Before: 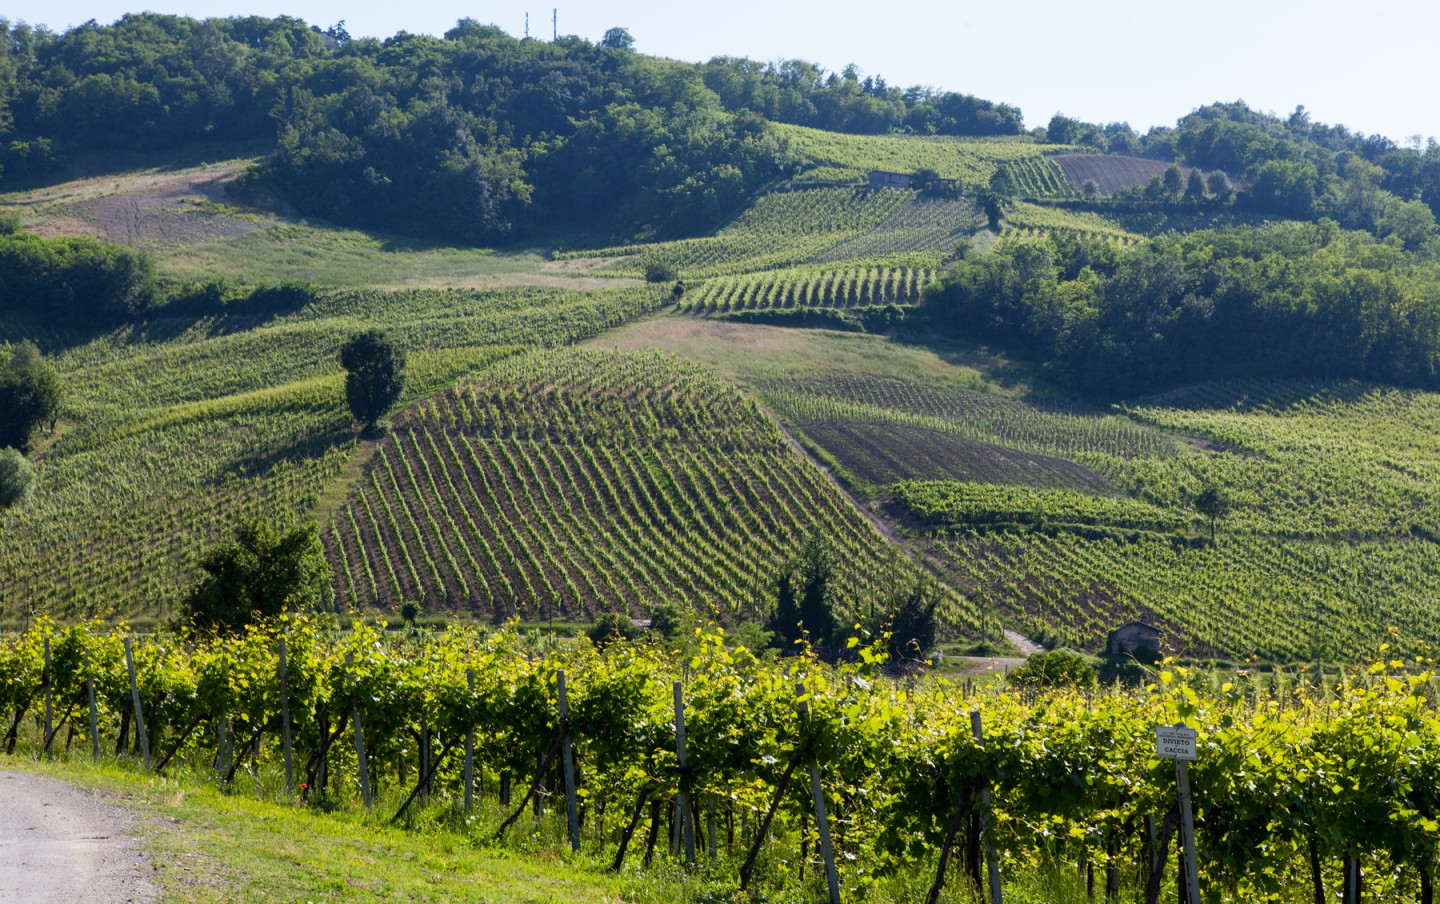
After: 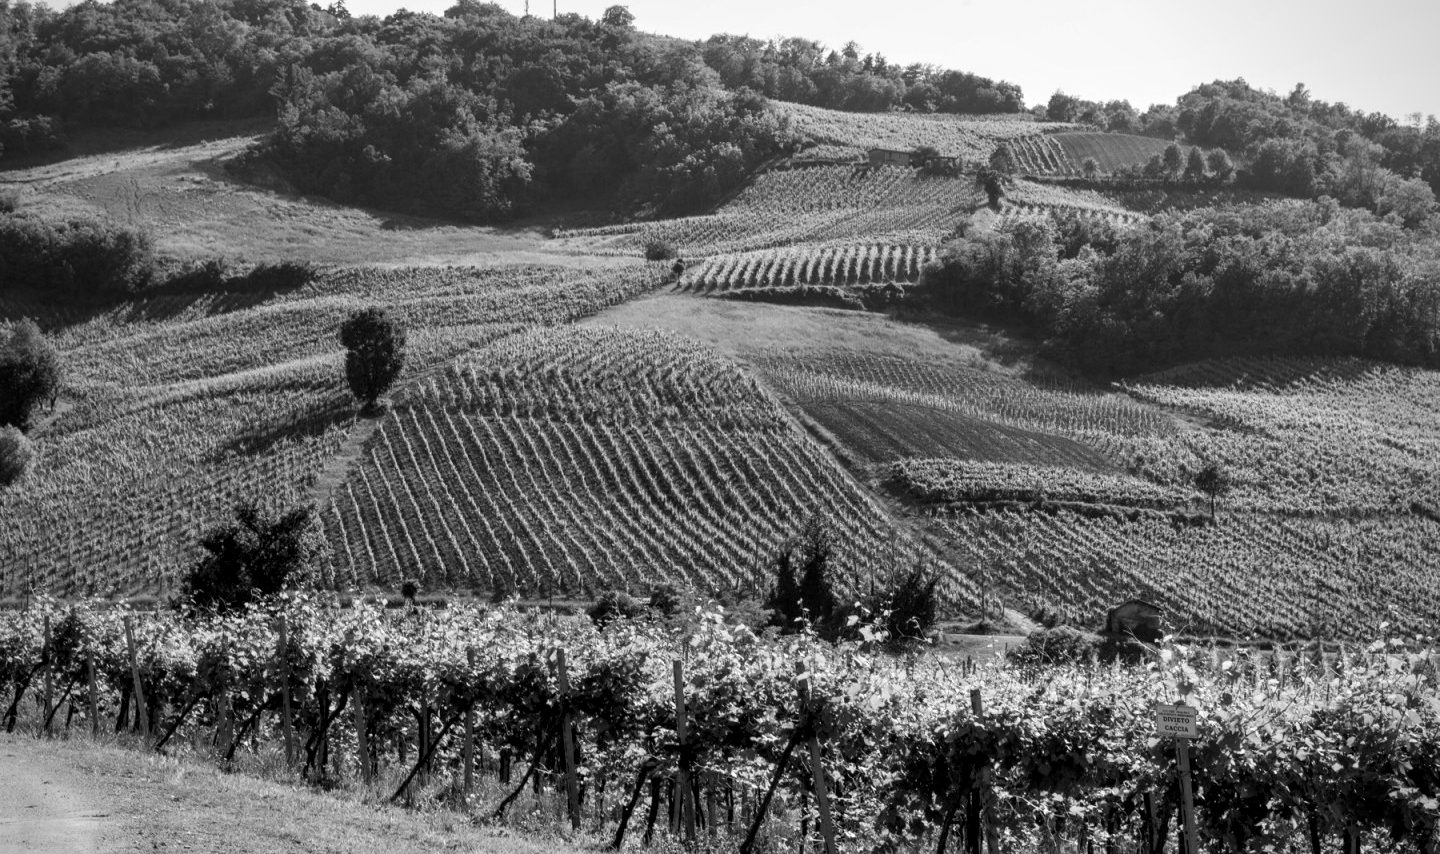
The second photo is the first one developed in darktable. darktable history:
crop and rotate: top 2.479%, bottom 3.018%
monochrome: on, module defaults
vignetting: fall-off radius 60.92%
local contrast: highlights 83%, shadows 81%
